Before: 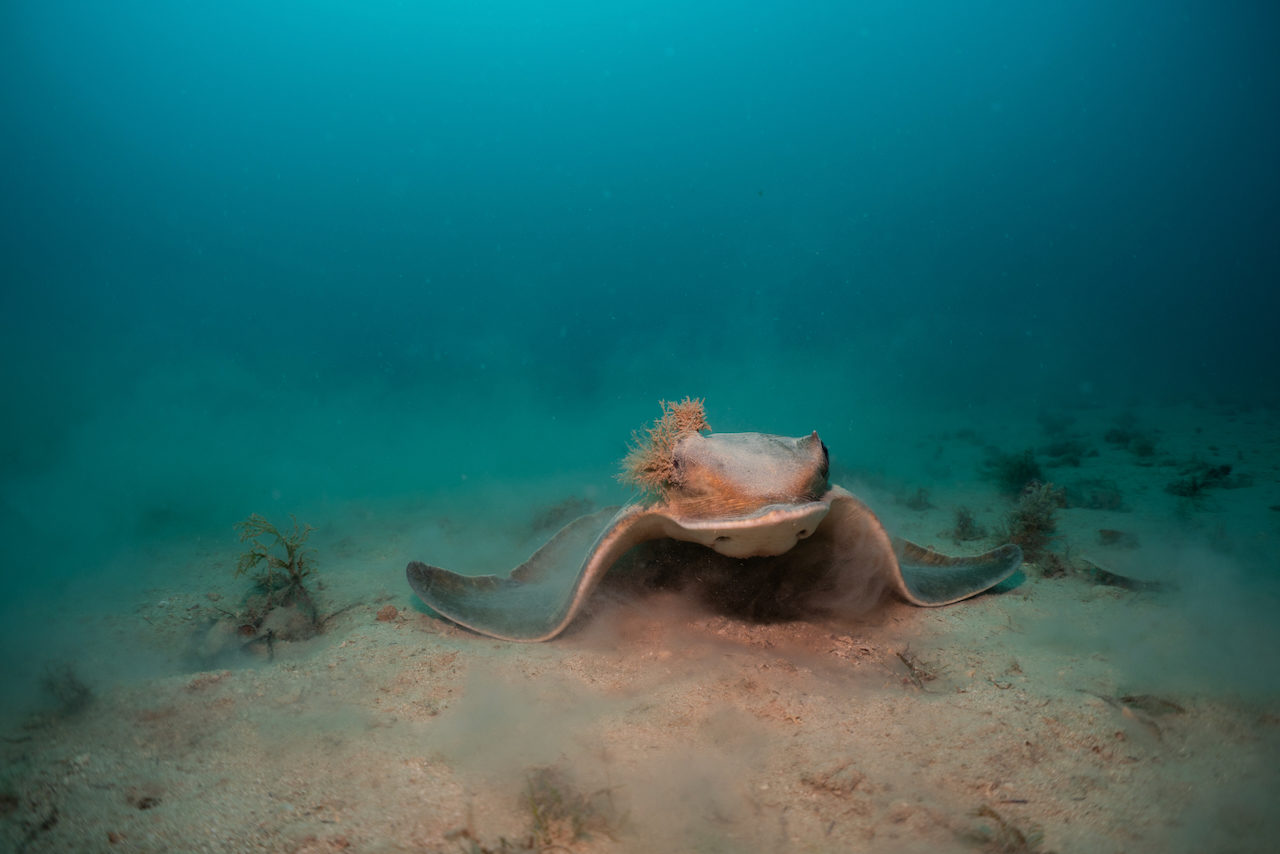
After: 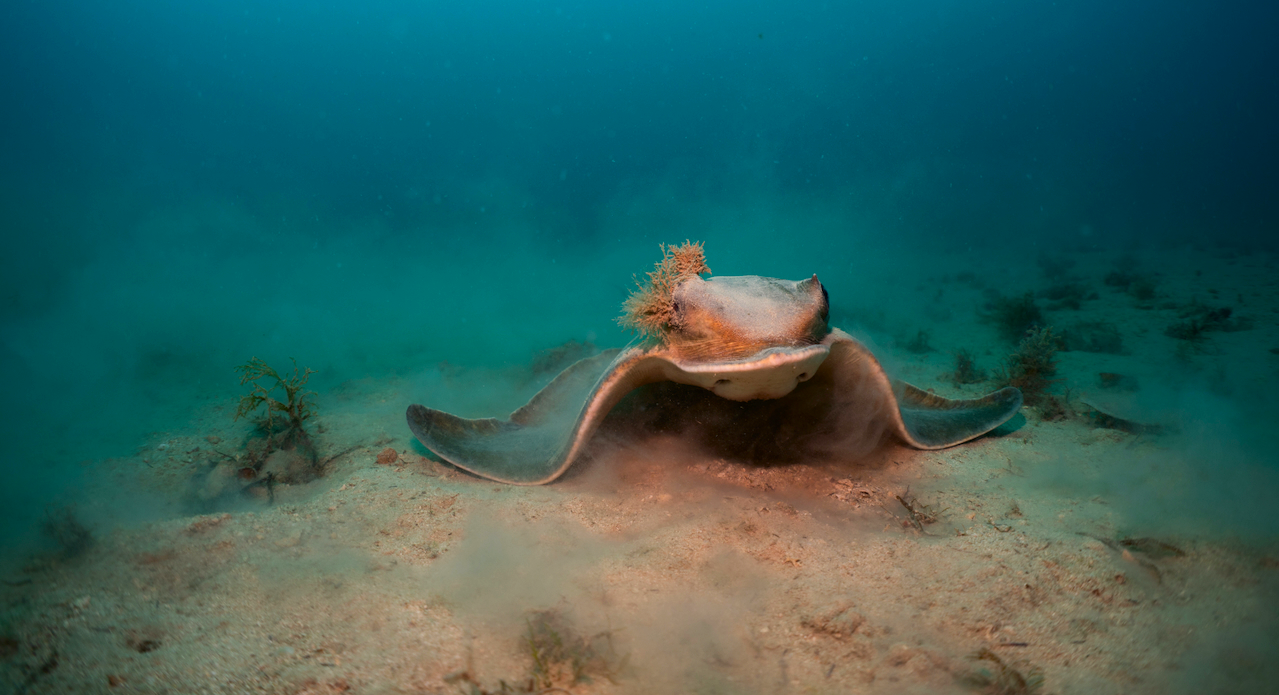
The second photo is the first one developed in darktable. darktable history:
contrast brightness saturation: contrast 0.163, saturation 0.316
crop and rotate: top 18.508%
